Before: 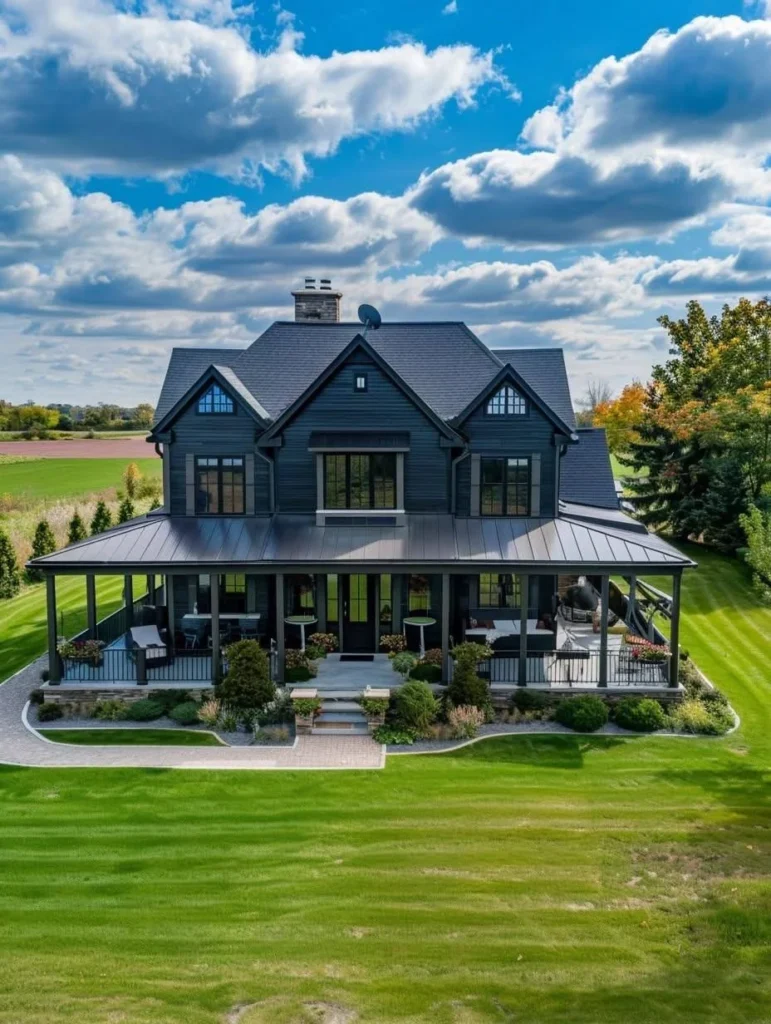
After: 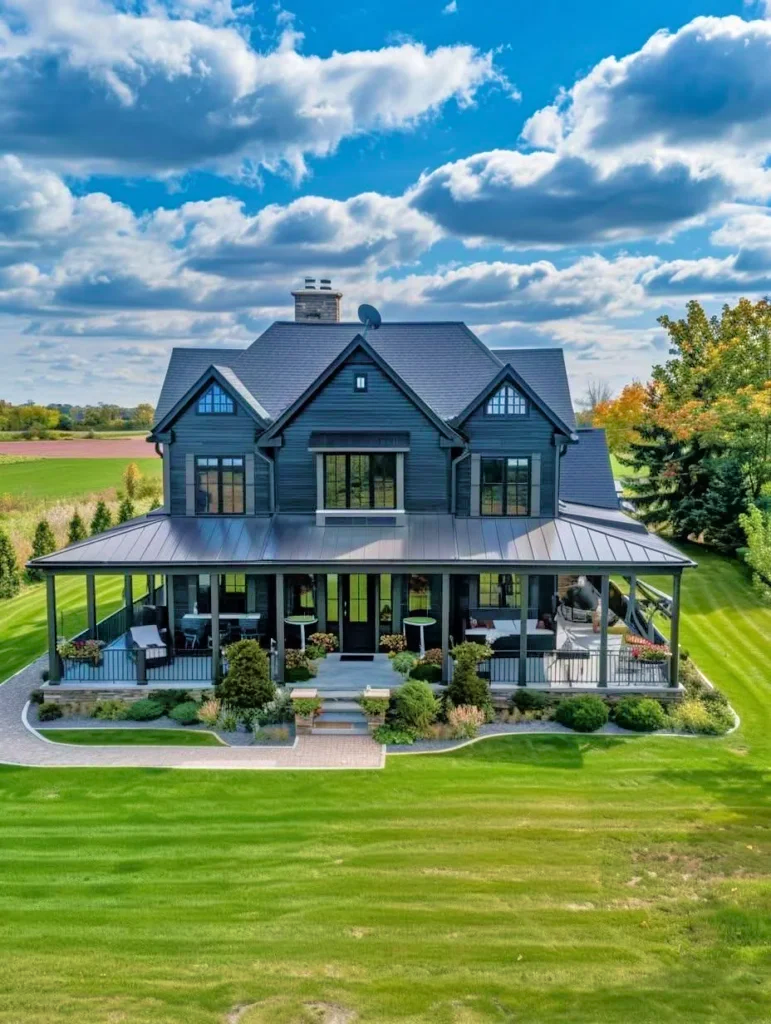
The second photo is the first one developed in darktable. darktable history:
velvia: on, module defaults
tone equalizer: -7 EV 0.14 EV, -6 EV 0.617 EV, -5 EV 1.14 EV, -4 EV 1.36 EV, -3 EV 1.17 EV, -2 EV 0.6 EV, -1 EV 0.165 EV
